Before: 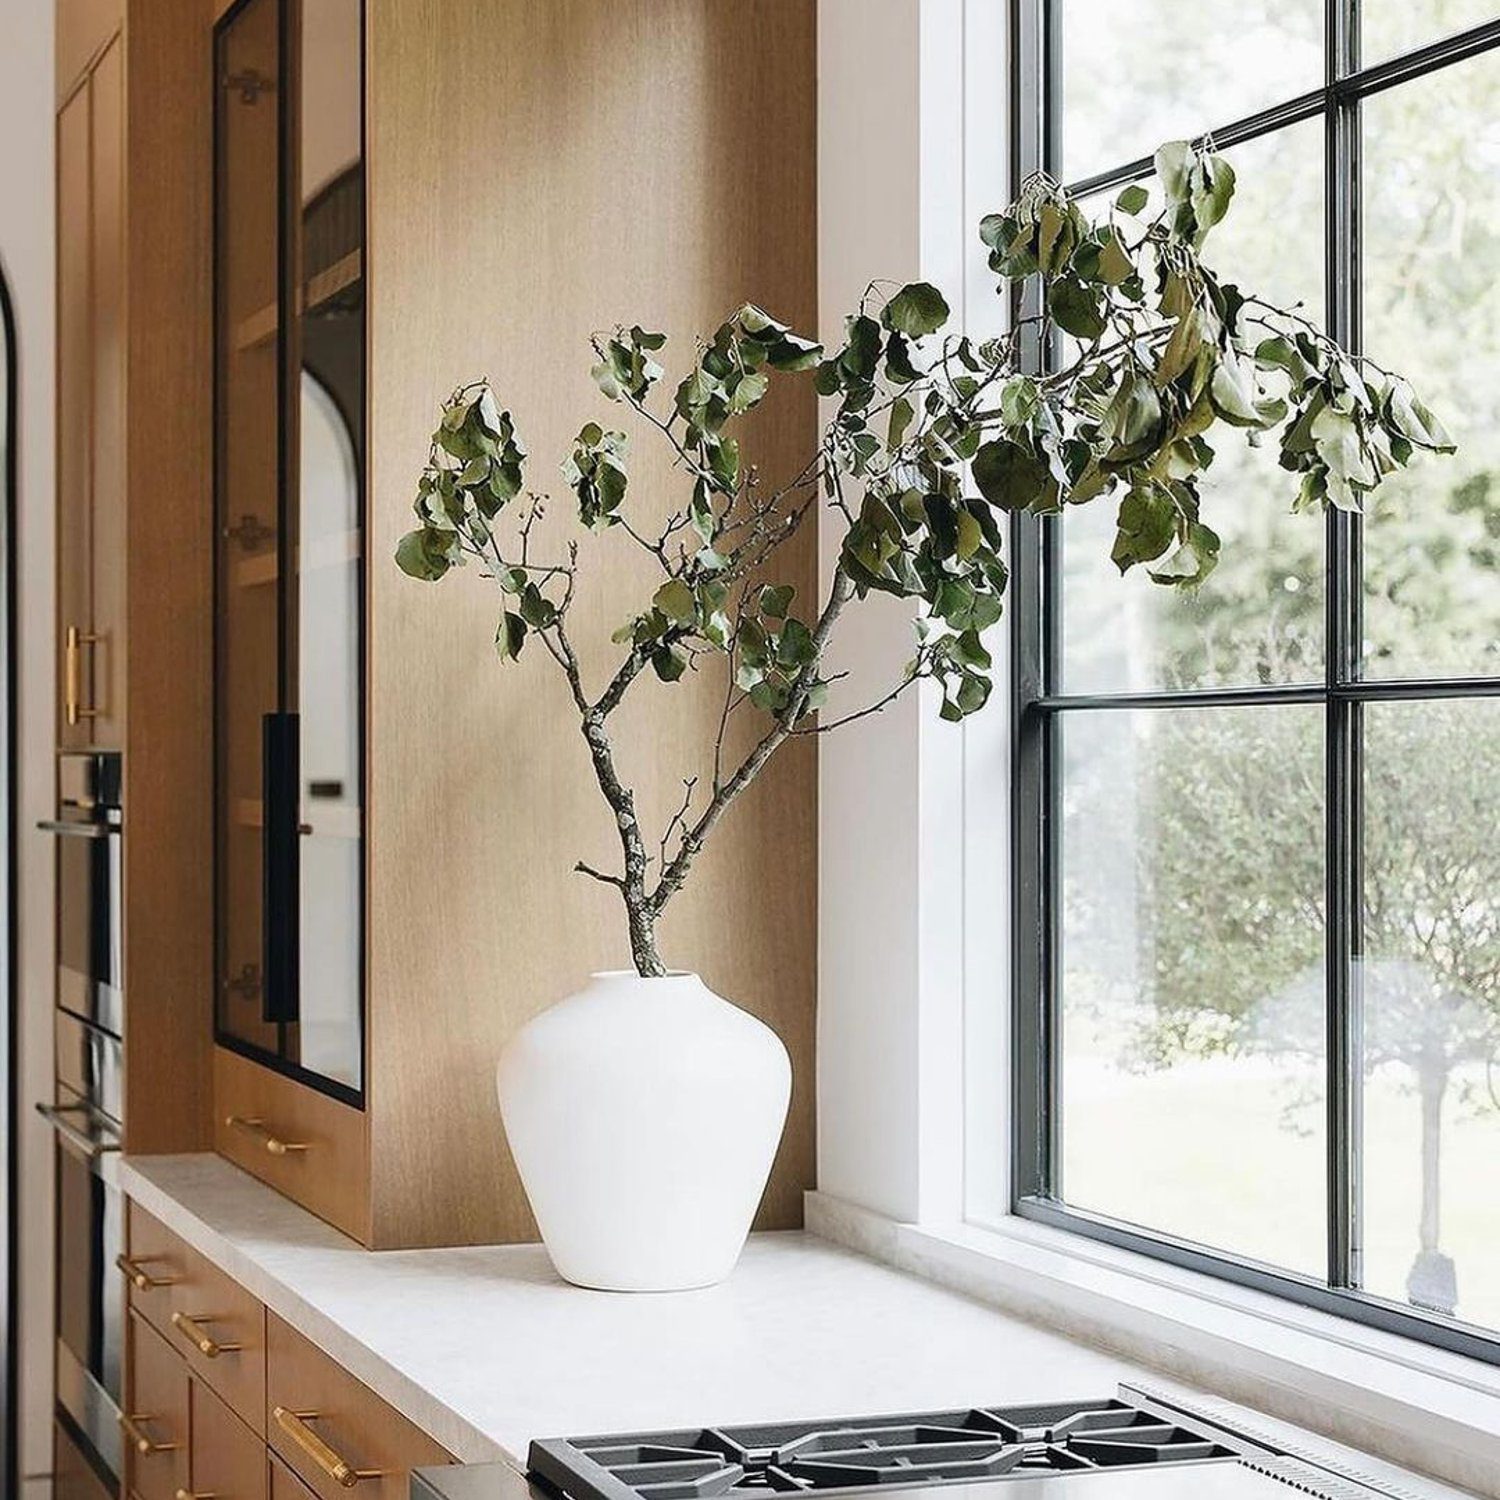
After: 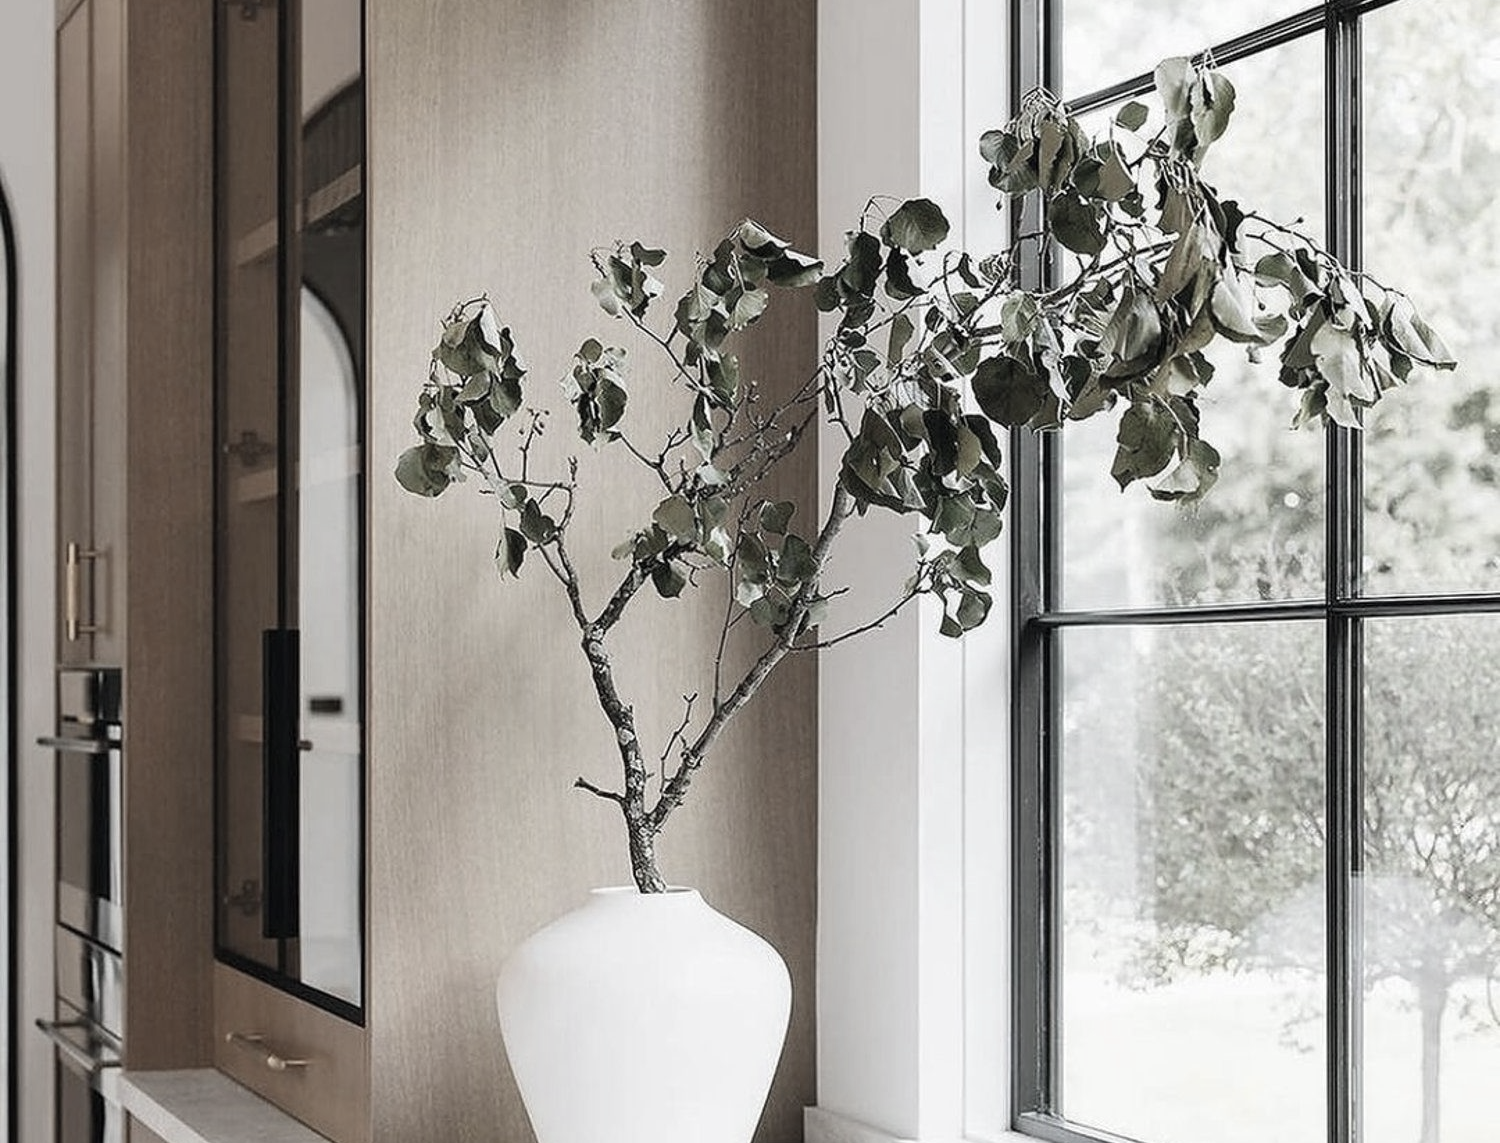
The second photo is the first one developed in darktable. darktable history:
color correction: highlights b* 0.067, saturation 0.34
crop: top 5.663%, bottom 18.133%
